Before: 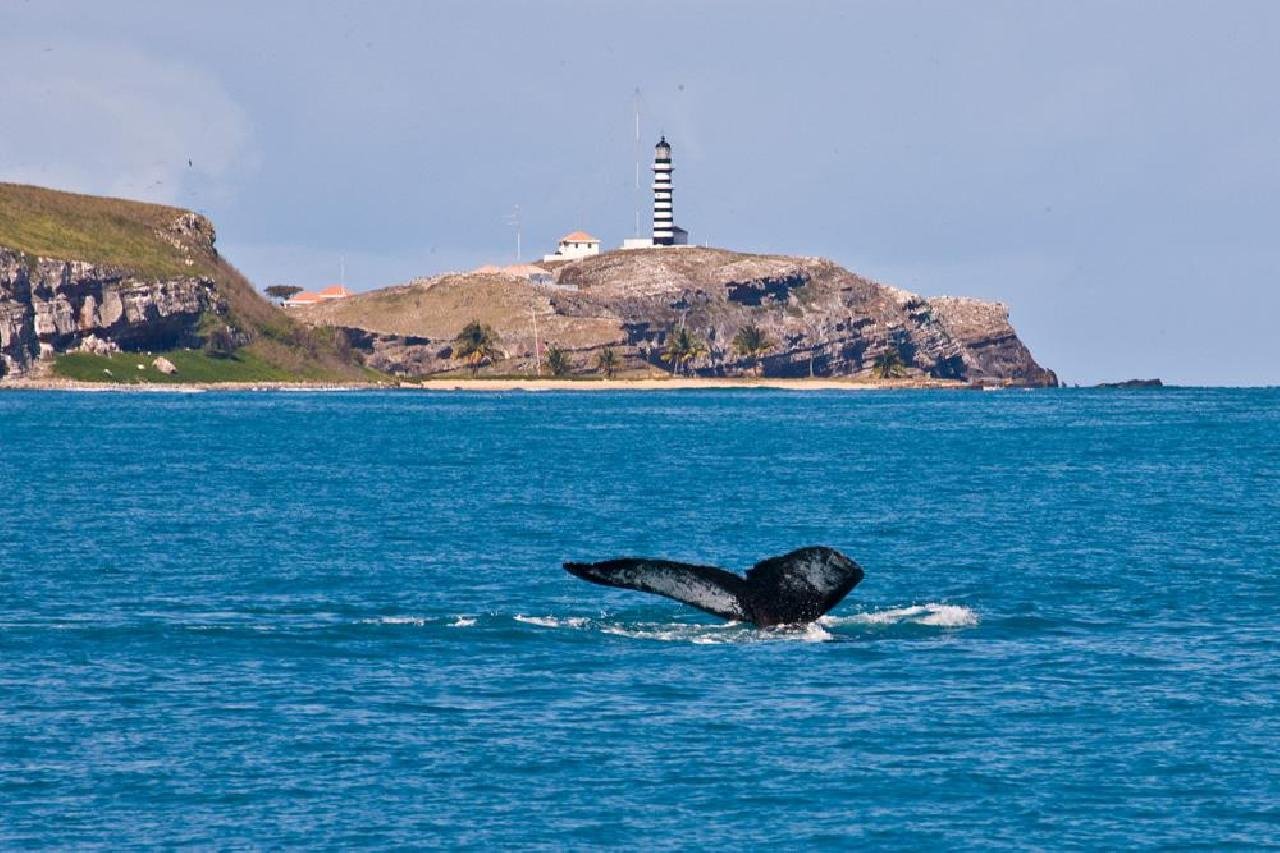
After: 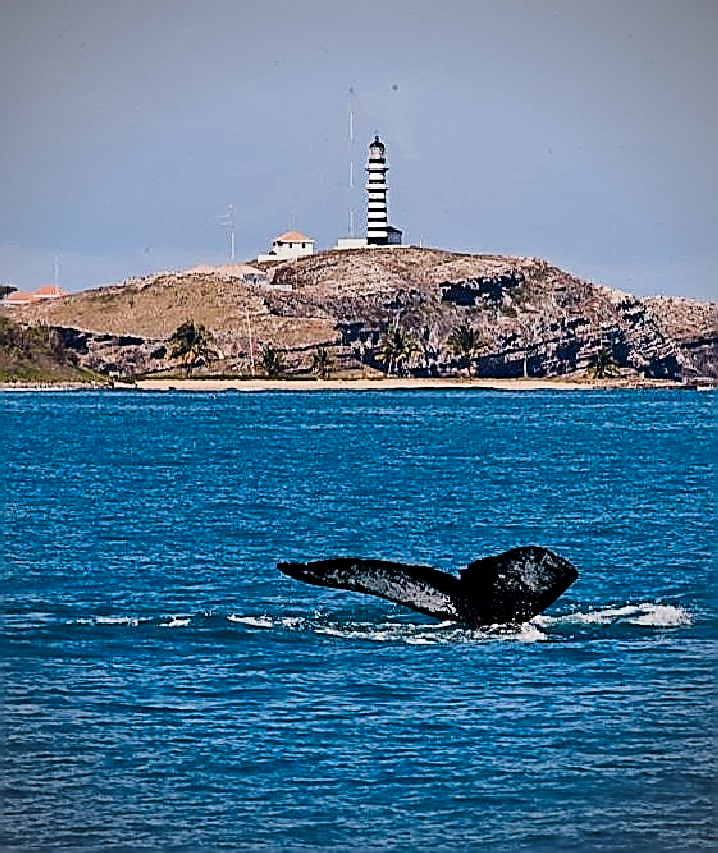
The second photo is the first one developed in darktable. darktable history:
filmic rgb: black relative exposure -8.03 EV, white relative exposure 4.05 EV, hardness 4.11, contrast 1.381
color calibration: gray › normalize channels true, illuminant same as pipeline (D50), adaptation XYZ, x 0.345, y 0.358, temperature 5009.12 K, gamut compression 0.018
vignetting: unbound false
sharpen: amount 1.983
crop and rotate: left 22.407%, right 21.493%
contrast brightness saturation: contrast 0.067, brightness -0.137, saturation 0.109
